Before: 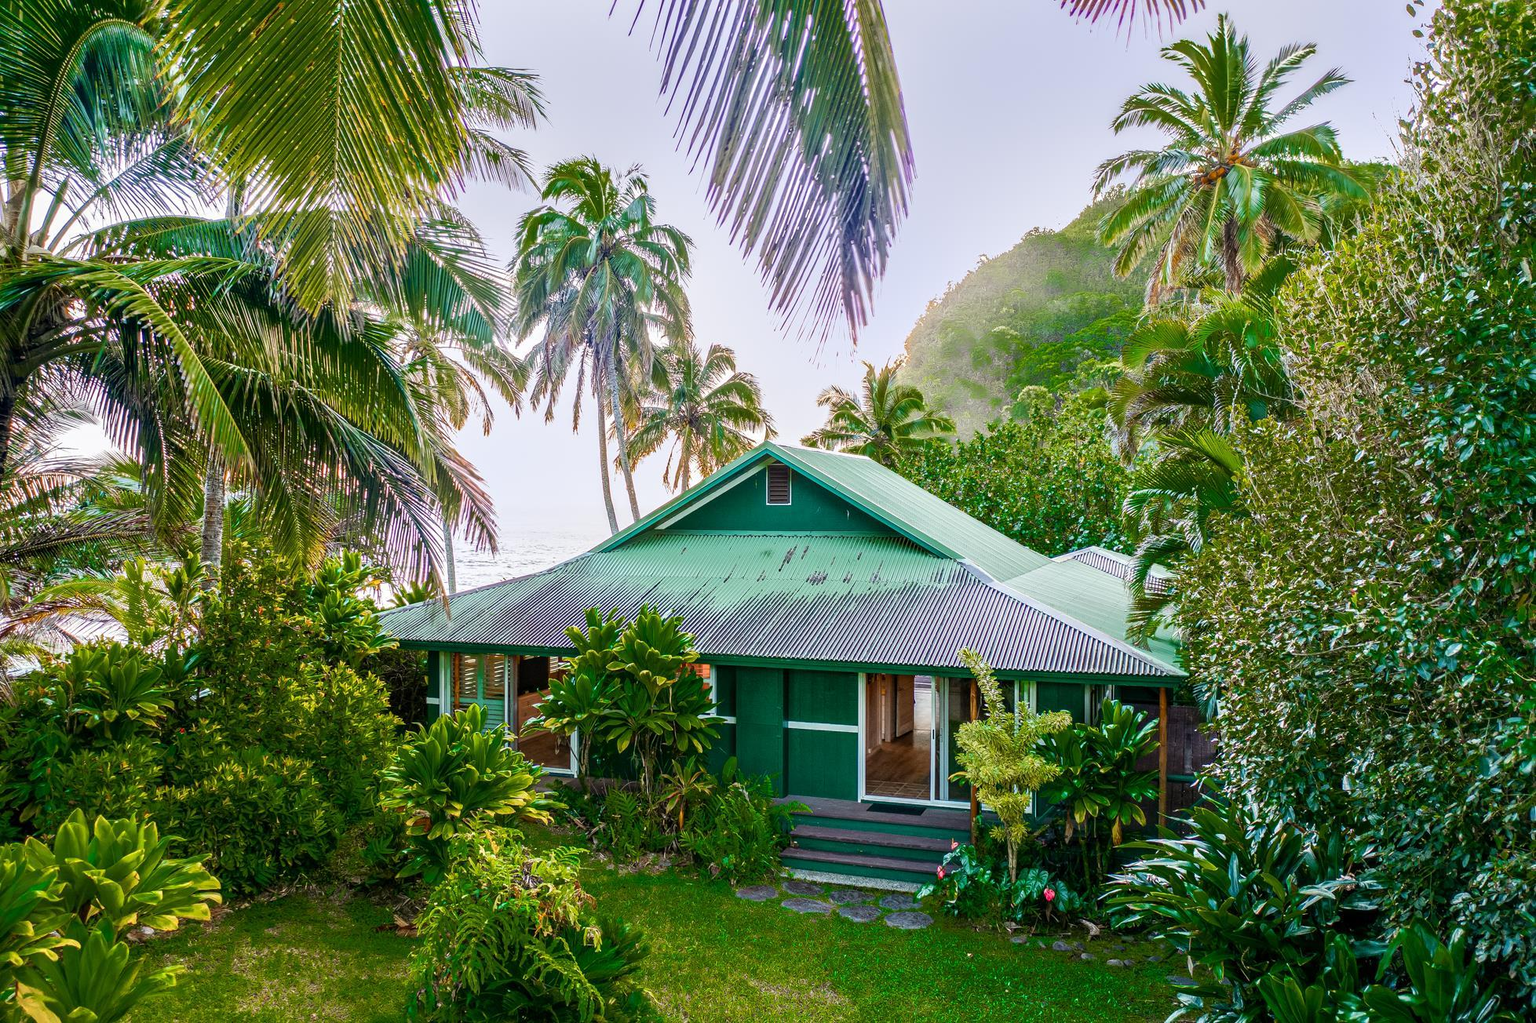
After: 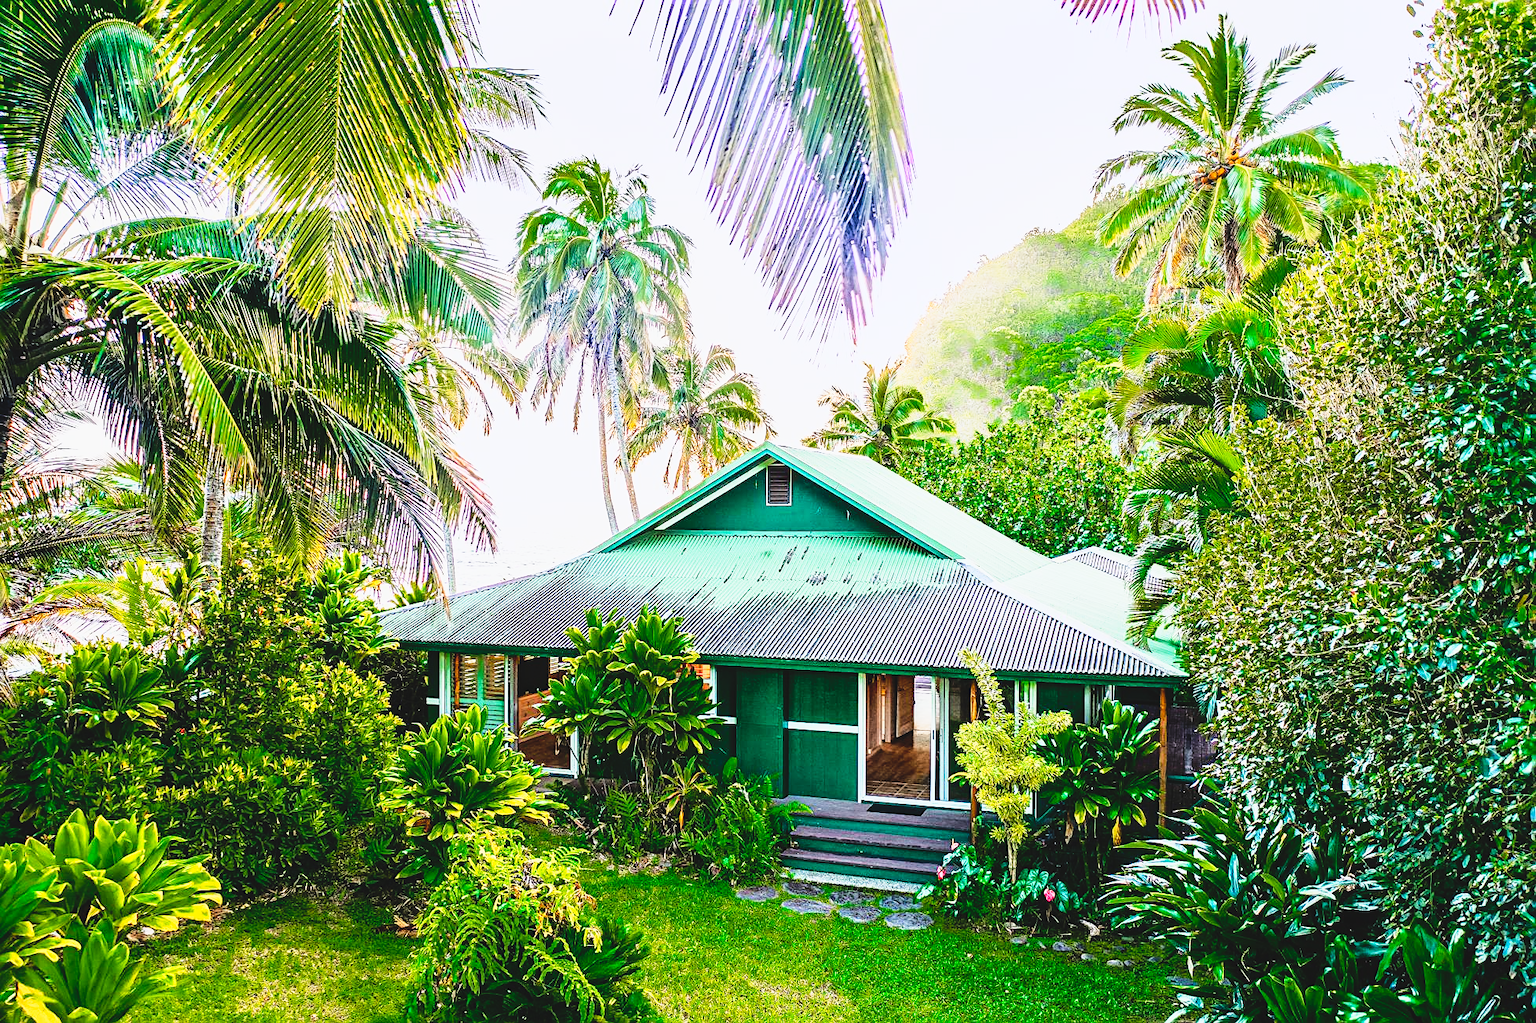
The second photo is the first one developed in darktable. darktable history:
color balance rgb: shadows lift › chroma 1.457%, shadows lift › hue 257.15°, perceptual saturation grading › global saturation 0.518%
base curve: curves: ch0 [(0, 0) (0.032, 0.037) (0.105, 0.228) (0.435, 0.76) (0.856, 0.983) (1, 1)]
sharpen: on, module defaults
tone curve: curves: ch0 [(0, 0.074) (0.129, 0.136) (0.285, 0.301) (0.689, 0.764) (0.854, 0.926) (0.987, 0.977)]; ch1 [(0, 0) (0.337, 0.249) (0.434, 0.437) (0.485, 0.491) (0.515, 0.495) (0.566, 0.57) (0.625, 0.625) (0.764, 0.806) (1, 1)]; ch2 [(0, 0) (0.314, 0.301) (0.401, 0.411) (0.505, 0.499) (0.54, 0.54) (0.608, 0.613) (0.706, 0.735) (1, 1)], preserve colors none
contrast brightness saturation: saturation 0.131
